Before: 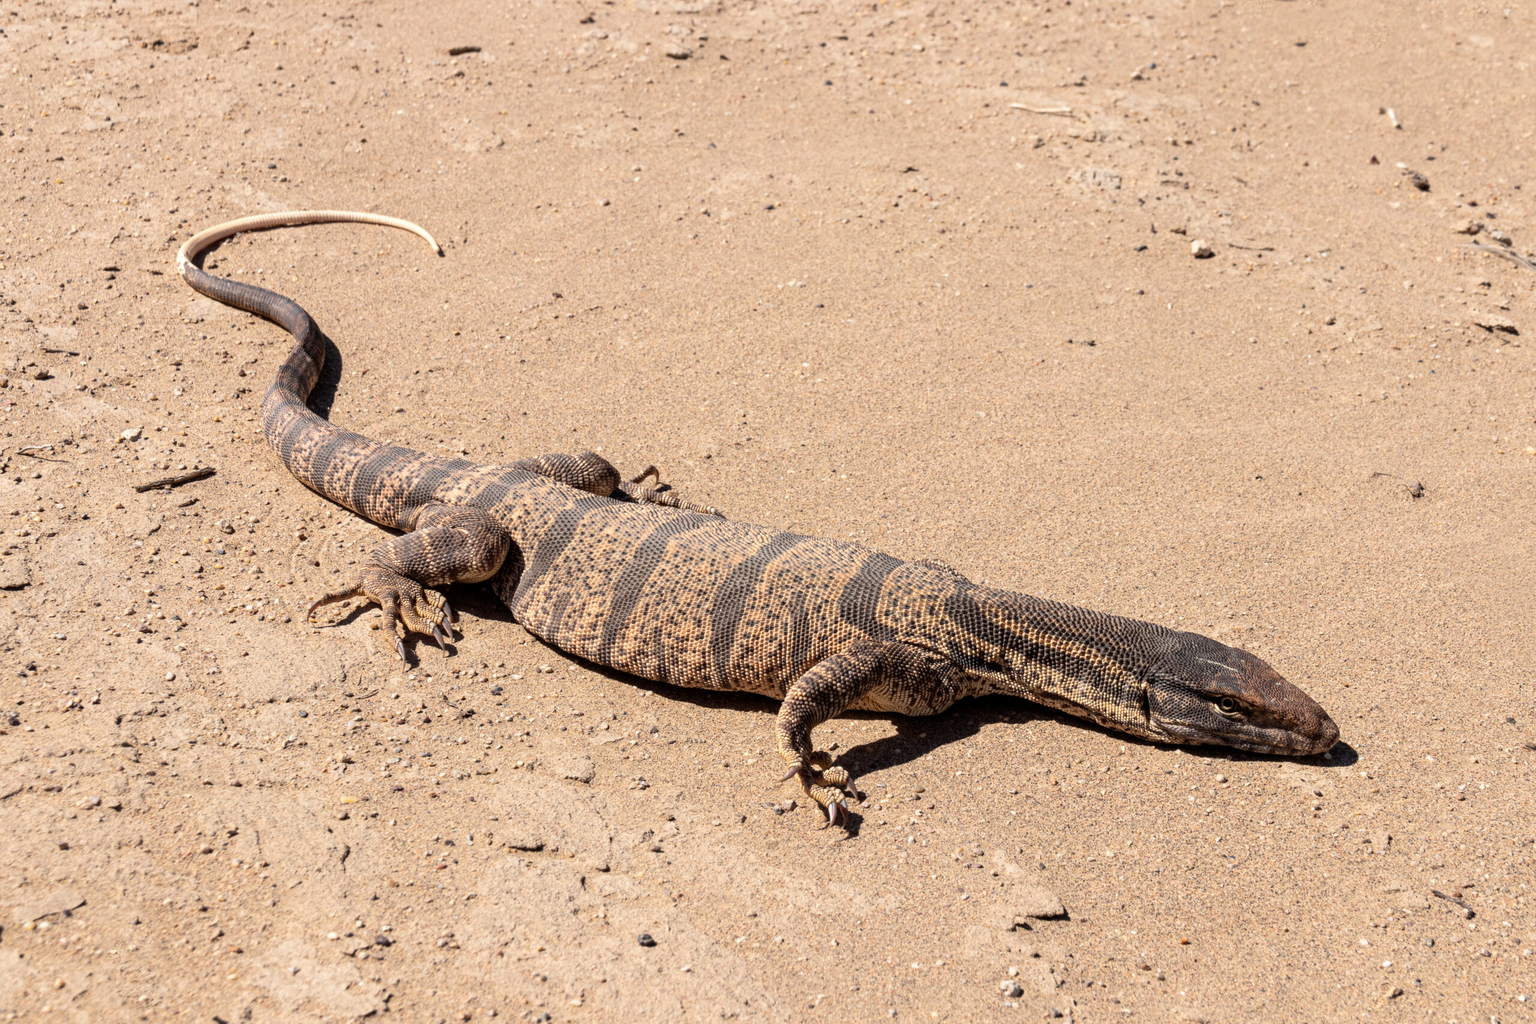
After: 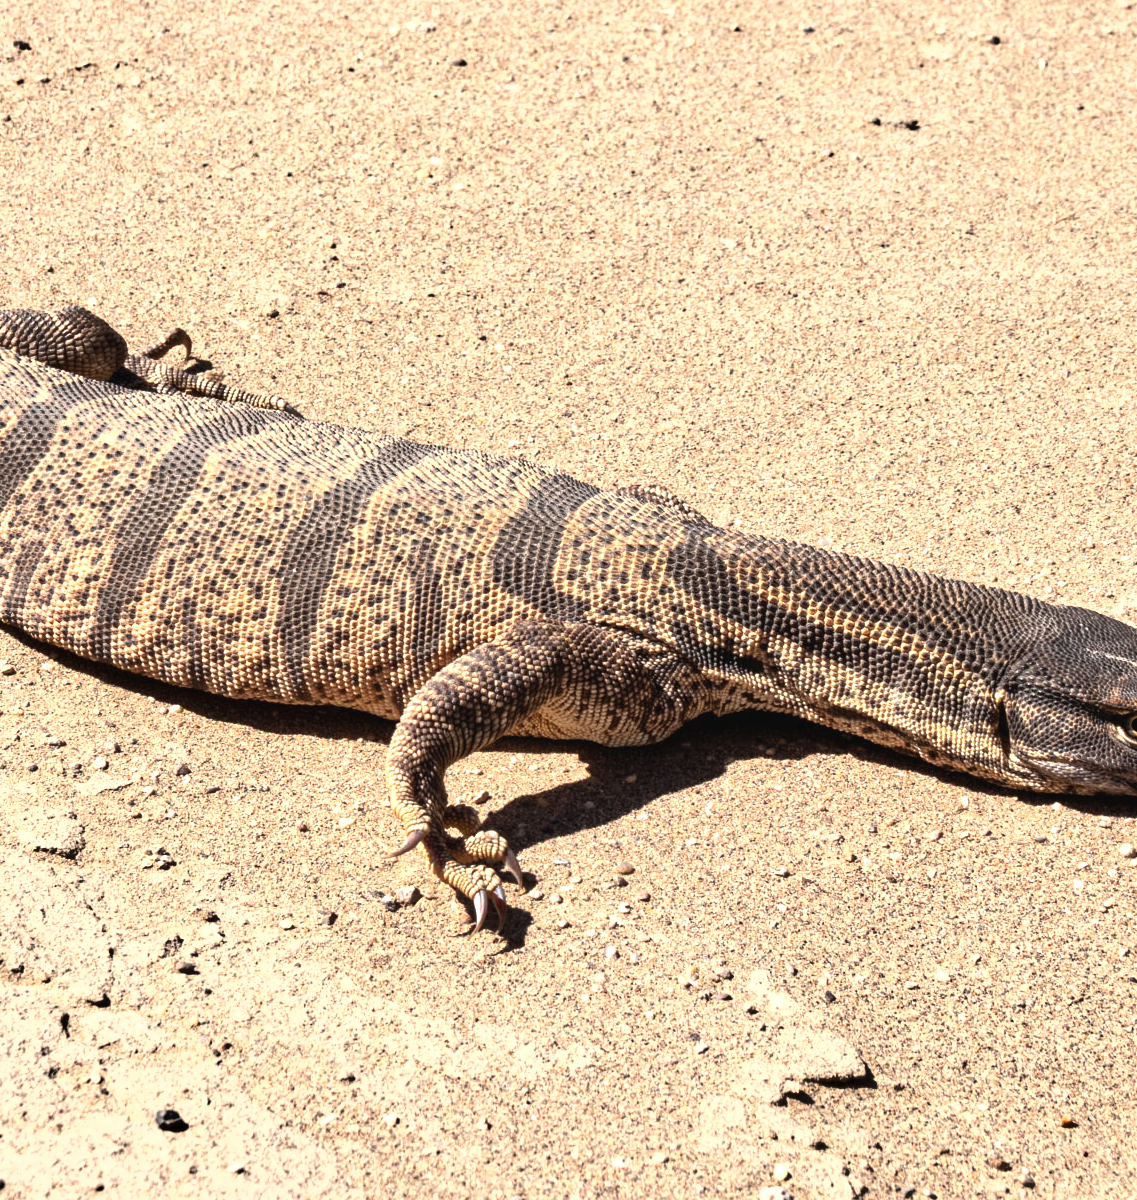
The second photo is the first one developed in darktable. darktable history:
crop: left 35.432%, top 26.233%, right 20.145%, bottom 3.432%
exposure: black level correction -0.002, exposure 0.708 EV, compensate exposure bias true, compensate highlight preservation false
shadows and highlights: highlights color adjustment 0%, soften with gaussian
